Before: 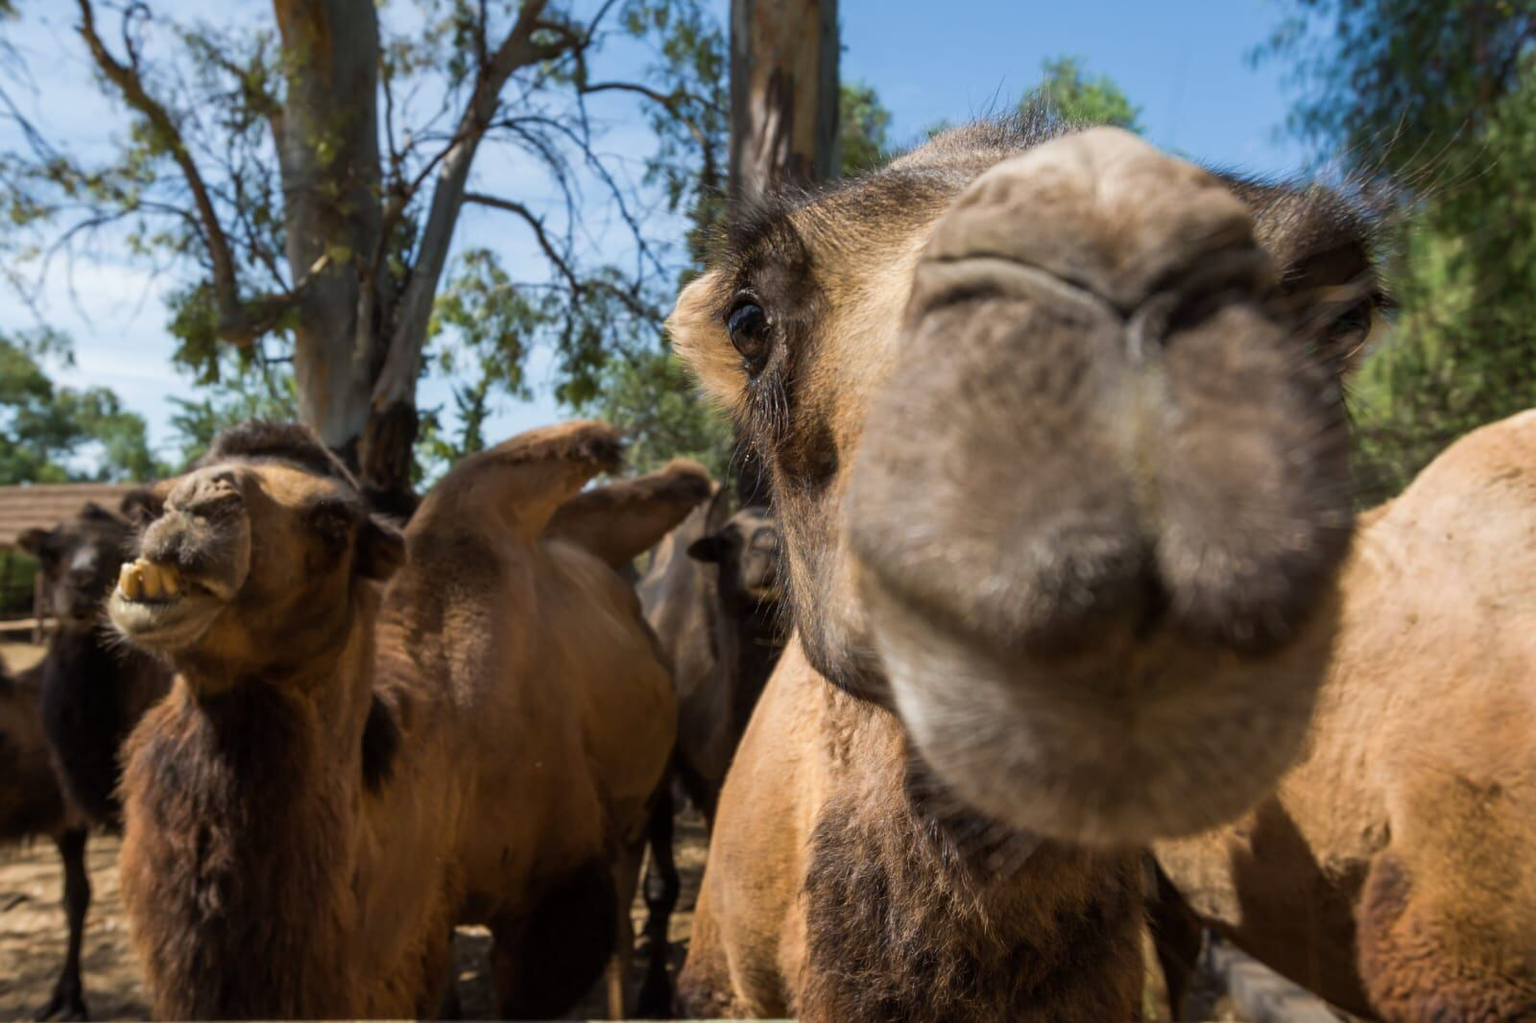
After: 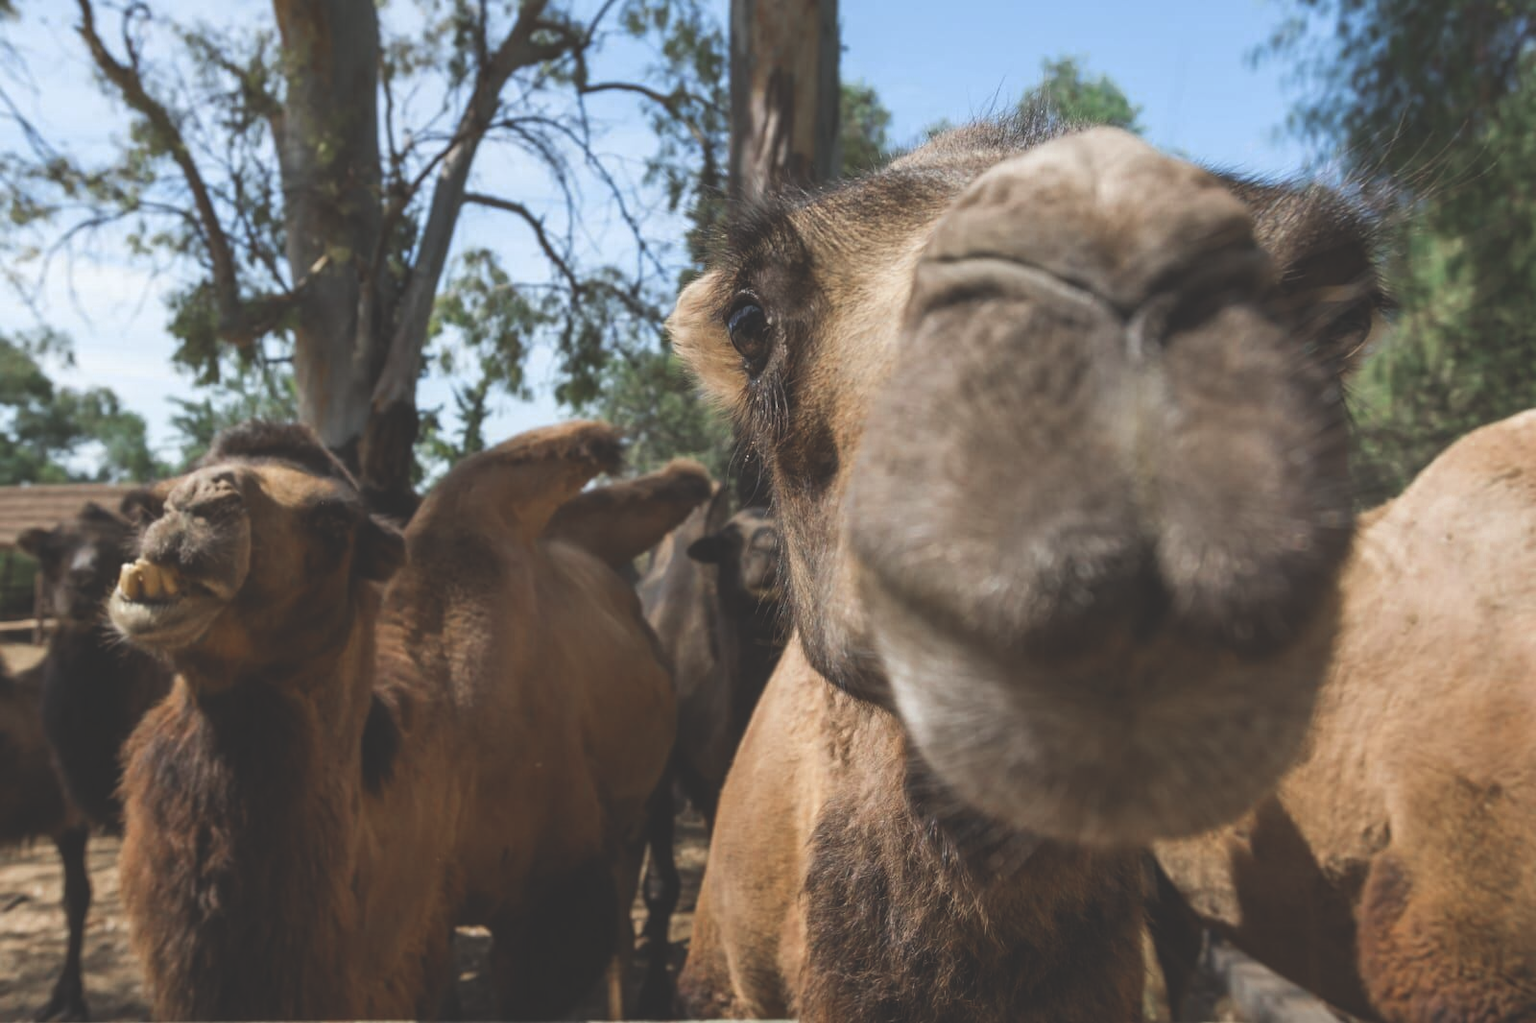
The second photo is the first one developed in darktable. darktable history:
exposure: black level correction -0.028, compensate highlight preservation false
color zones: curves: ch0 [(0, 0.5) (0.125, 0.4) (0.25, 0.5) (0.375, 0.4) (0.5, 0.4) (0.625, 0.6) (0.75, 0.6) (0.875, 0.5)]; ch1 [(0, 0.35) (0.125, 0.45) (0.25, 0.35) (0.375, 0.35) (0.5, 0.35) (0.625, 0.35) (0.75, 0.45) (0.875, 0.35)]; ch2 [(0, 0.6) (0.125, 0.5) (0.25, 0.5) (0.375, 0.6) (0.5, 0.6) (0.625, 0.5) (0.75, 0.5) (0.875, 0.5)]
